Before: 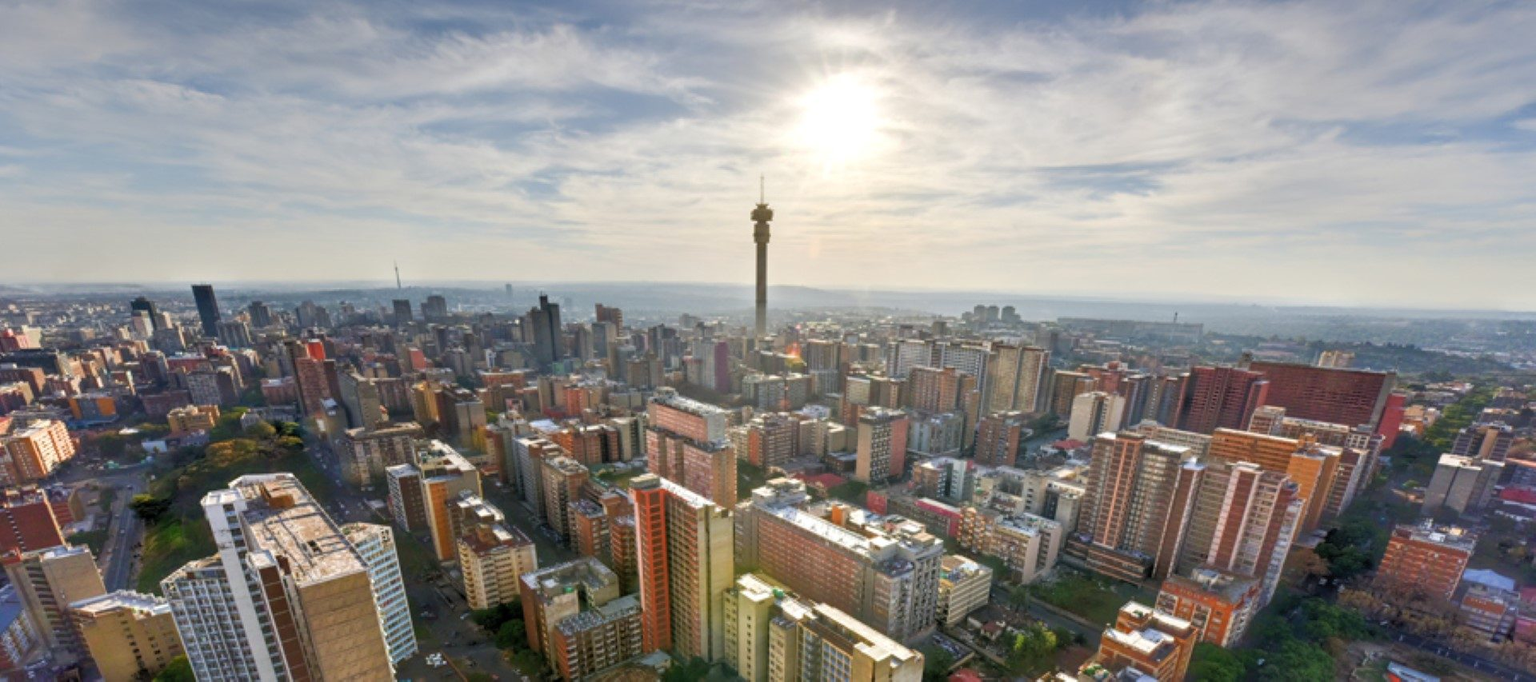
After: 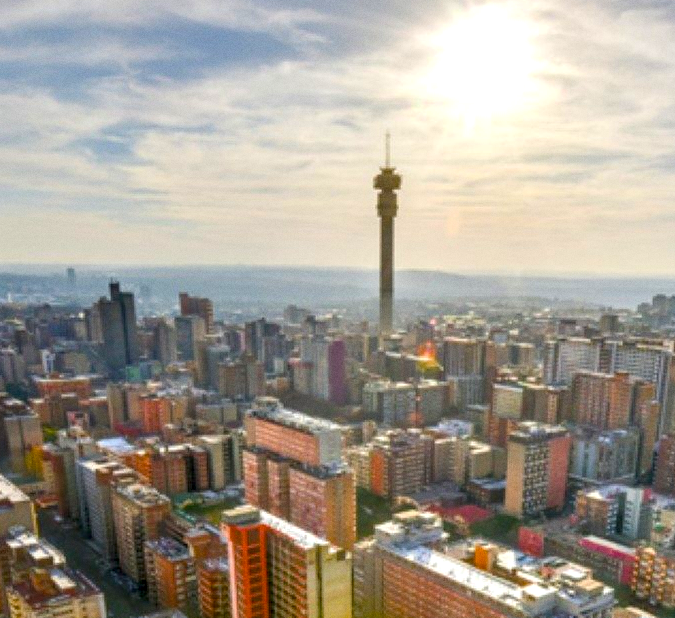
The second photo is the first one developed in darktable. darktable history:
color balance rgb: linear chroma grading › global chroma 15%, perceptual saturation grading › global saturation 30%
crop and rotate: left 29.476%, top 10.214%, right 35.32%, bottom 17.333%
grain: coarseness 0.09 ISO, strength 16.61%
local contrast: on, module defaults
